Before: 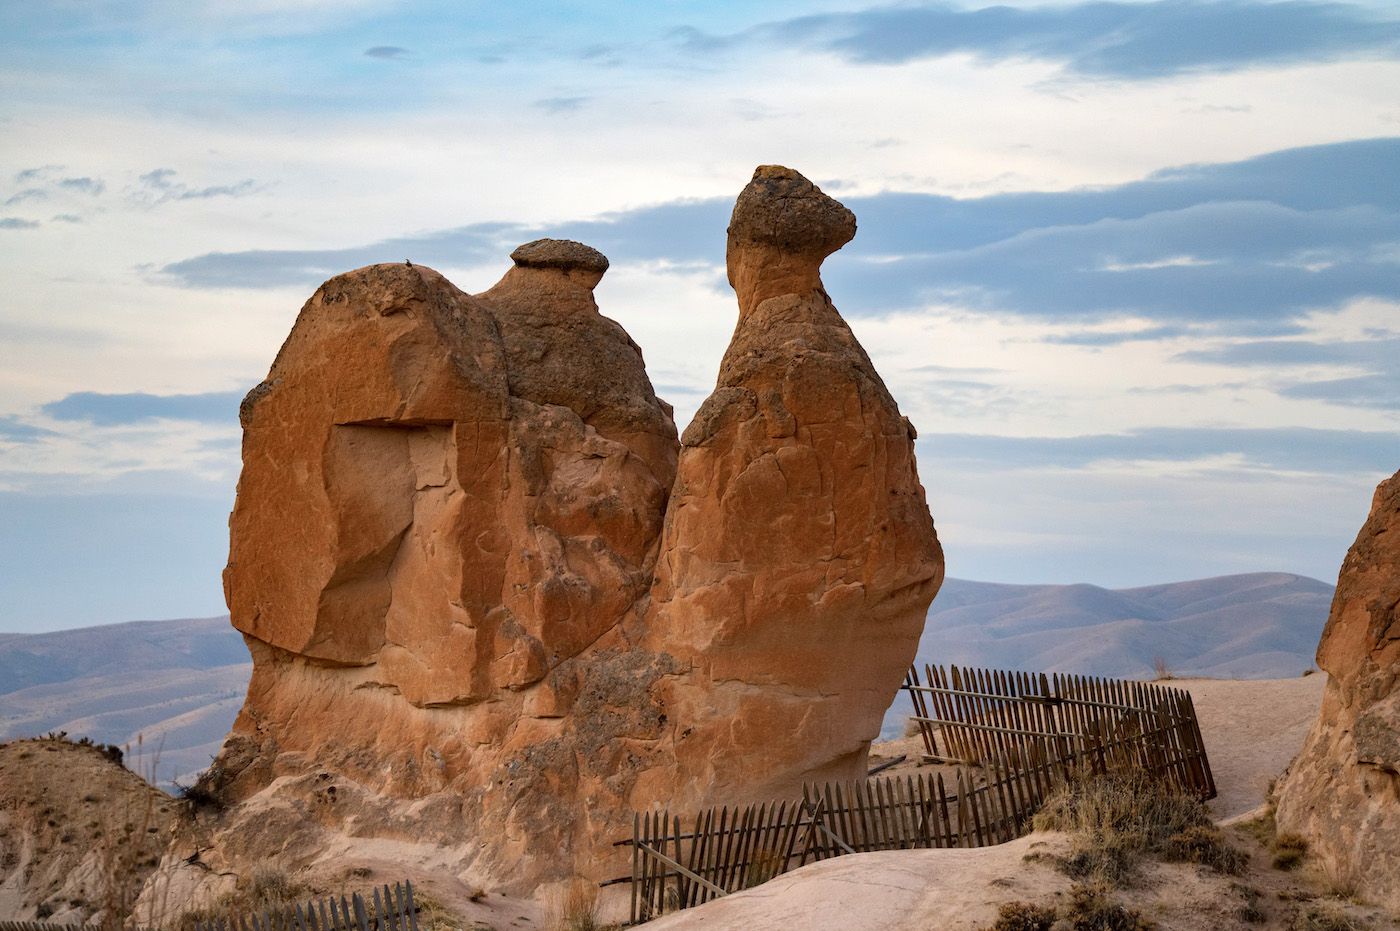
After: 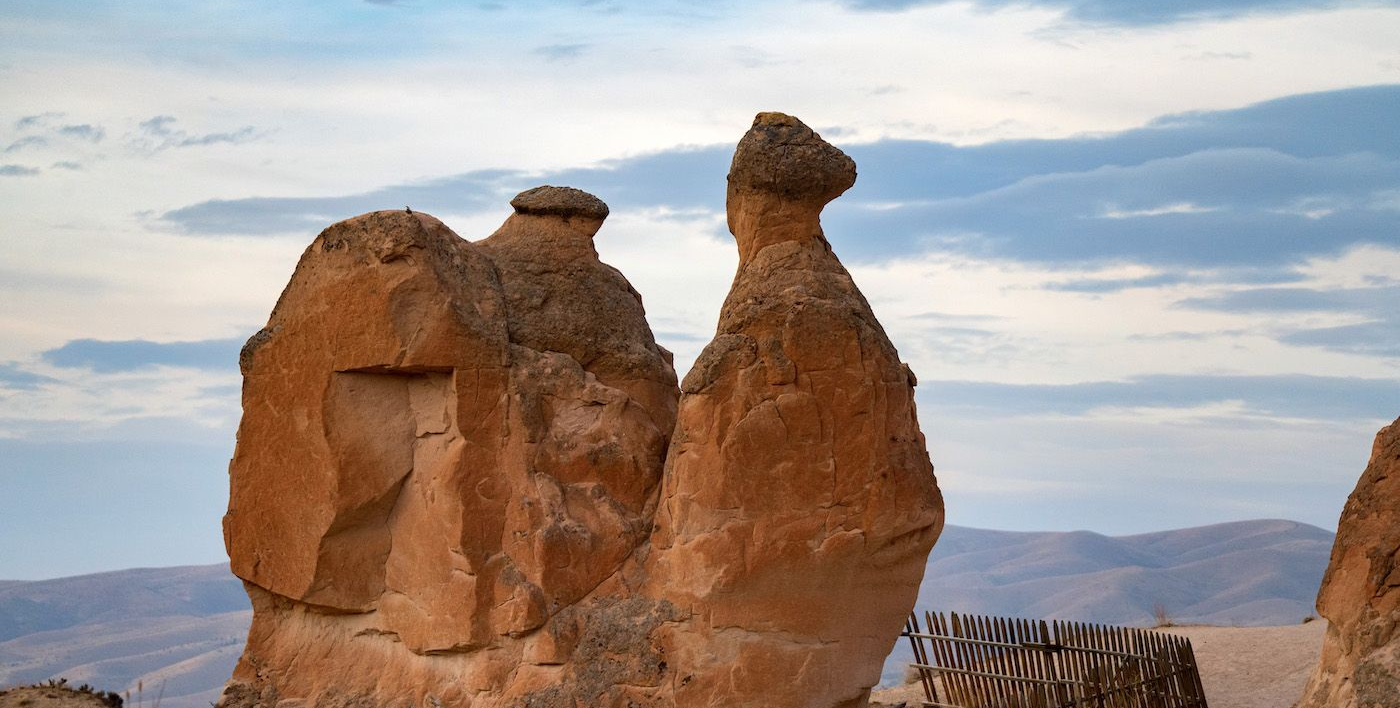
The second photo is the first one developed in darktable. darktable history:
crop: top 5.705%, bottom 17.932%
